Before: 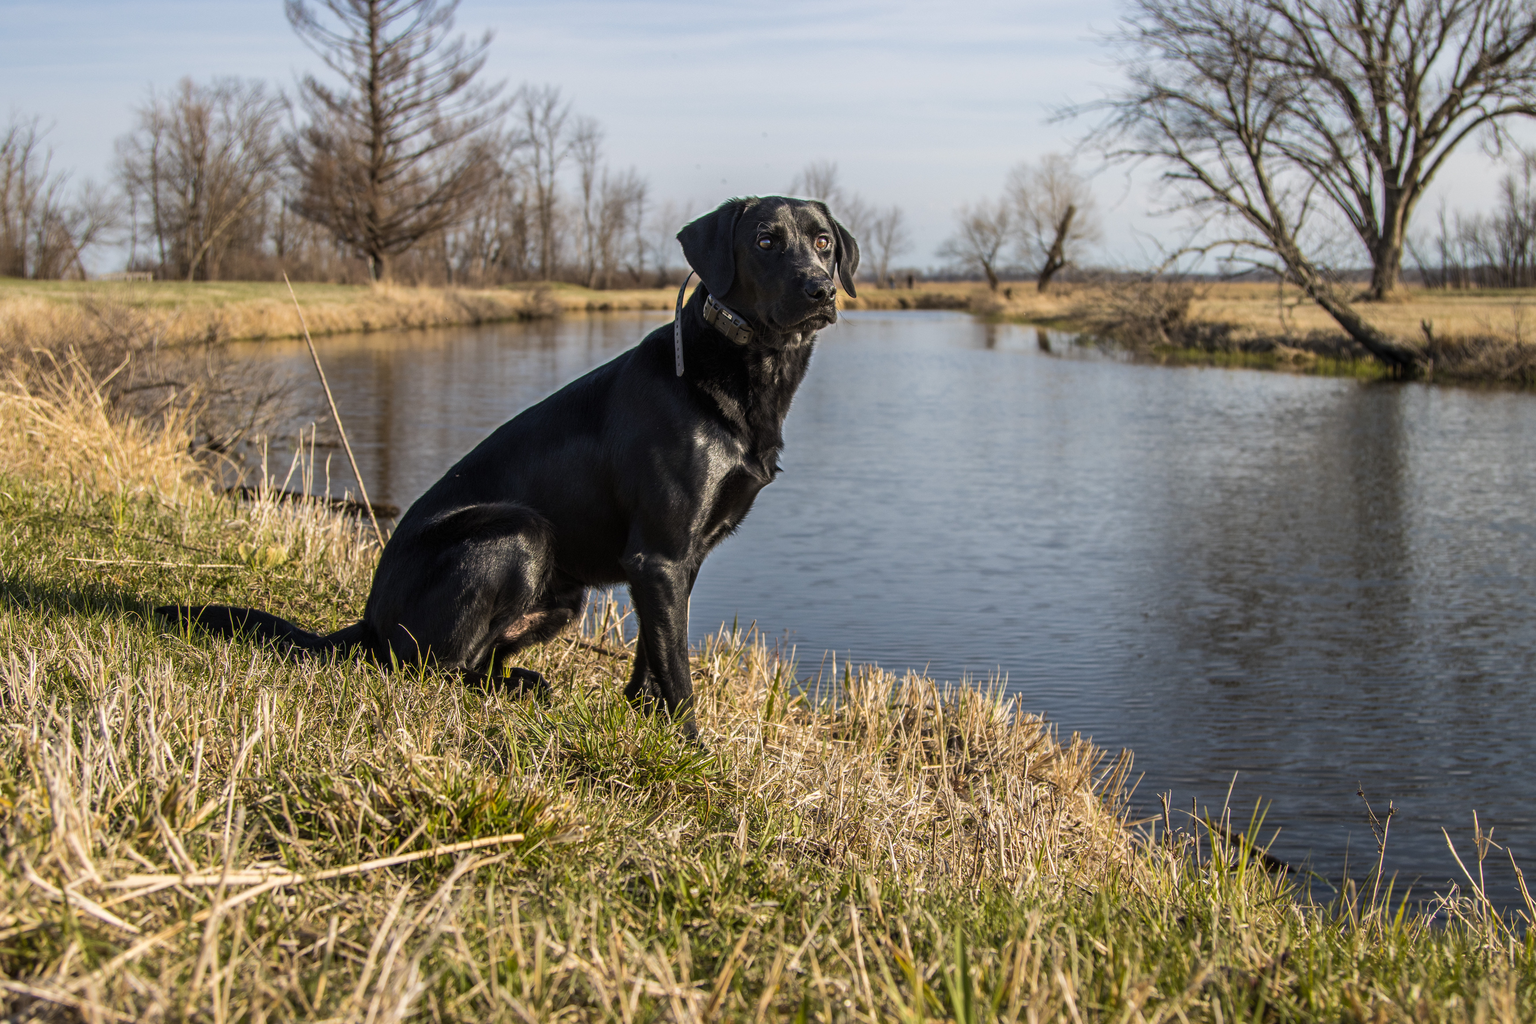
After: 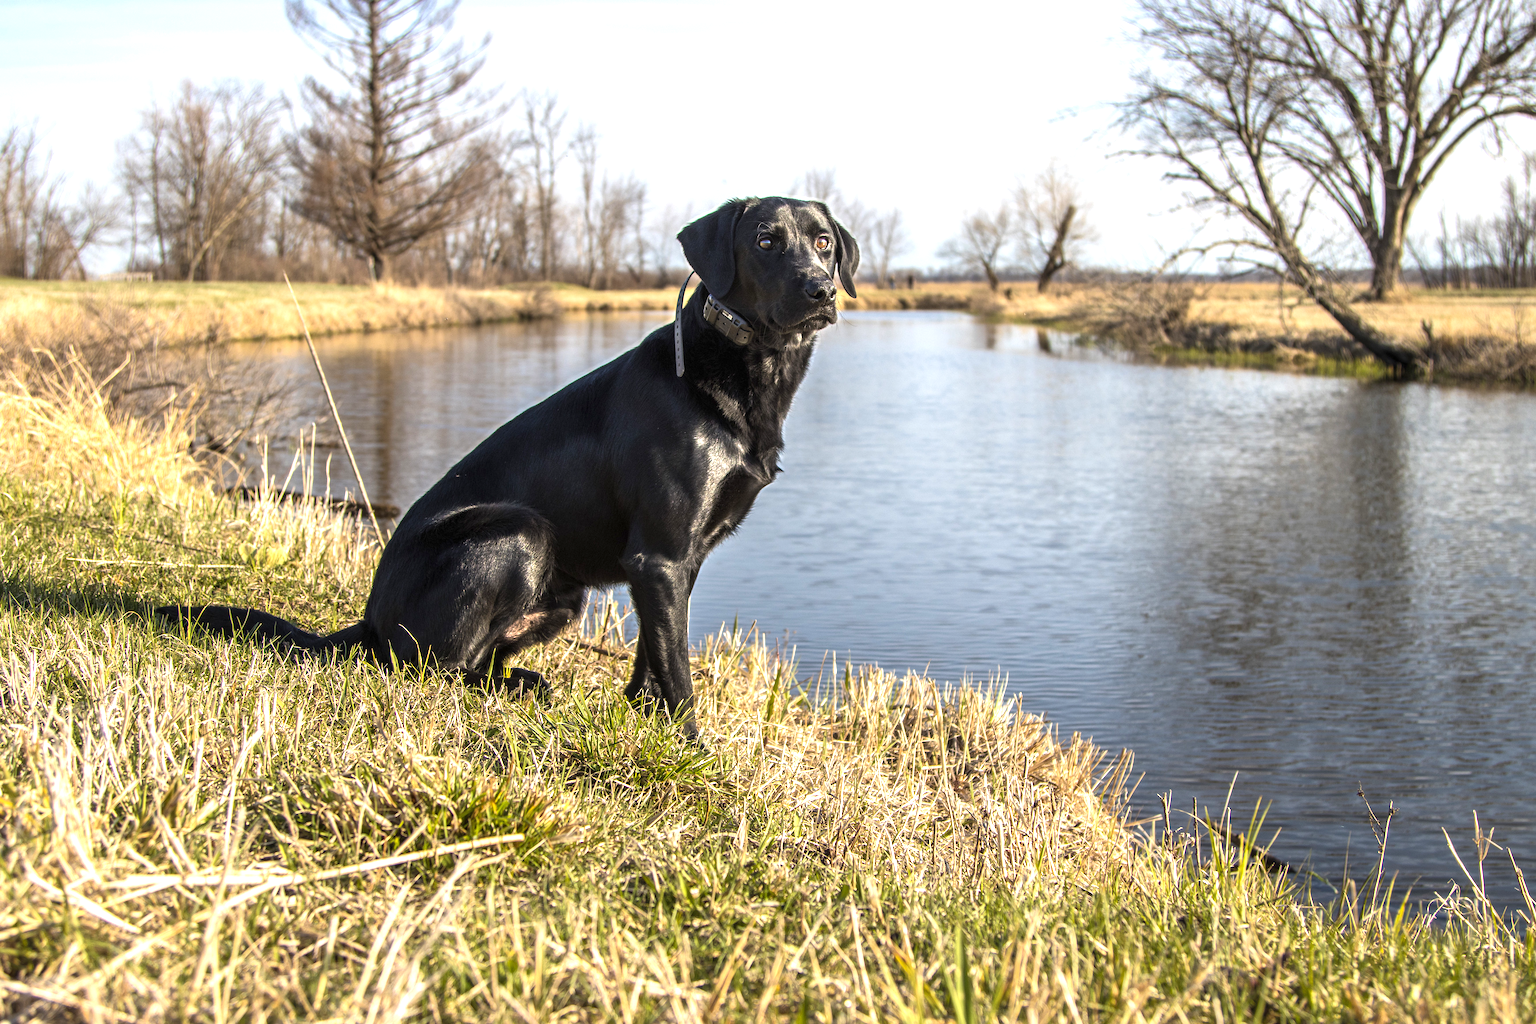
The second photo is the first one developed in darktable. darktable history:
exposure: exposure 1.001 EV, compensate highlight preservation false
